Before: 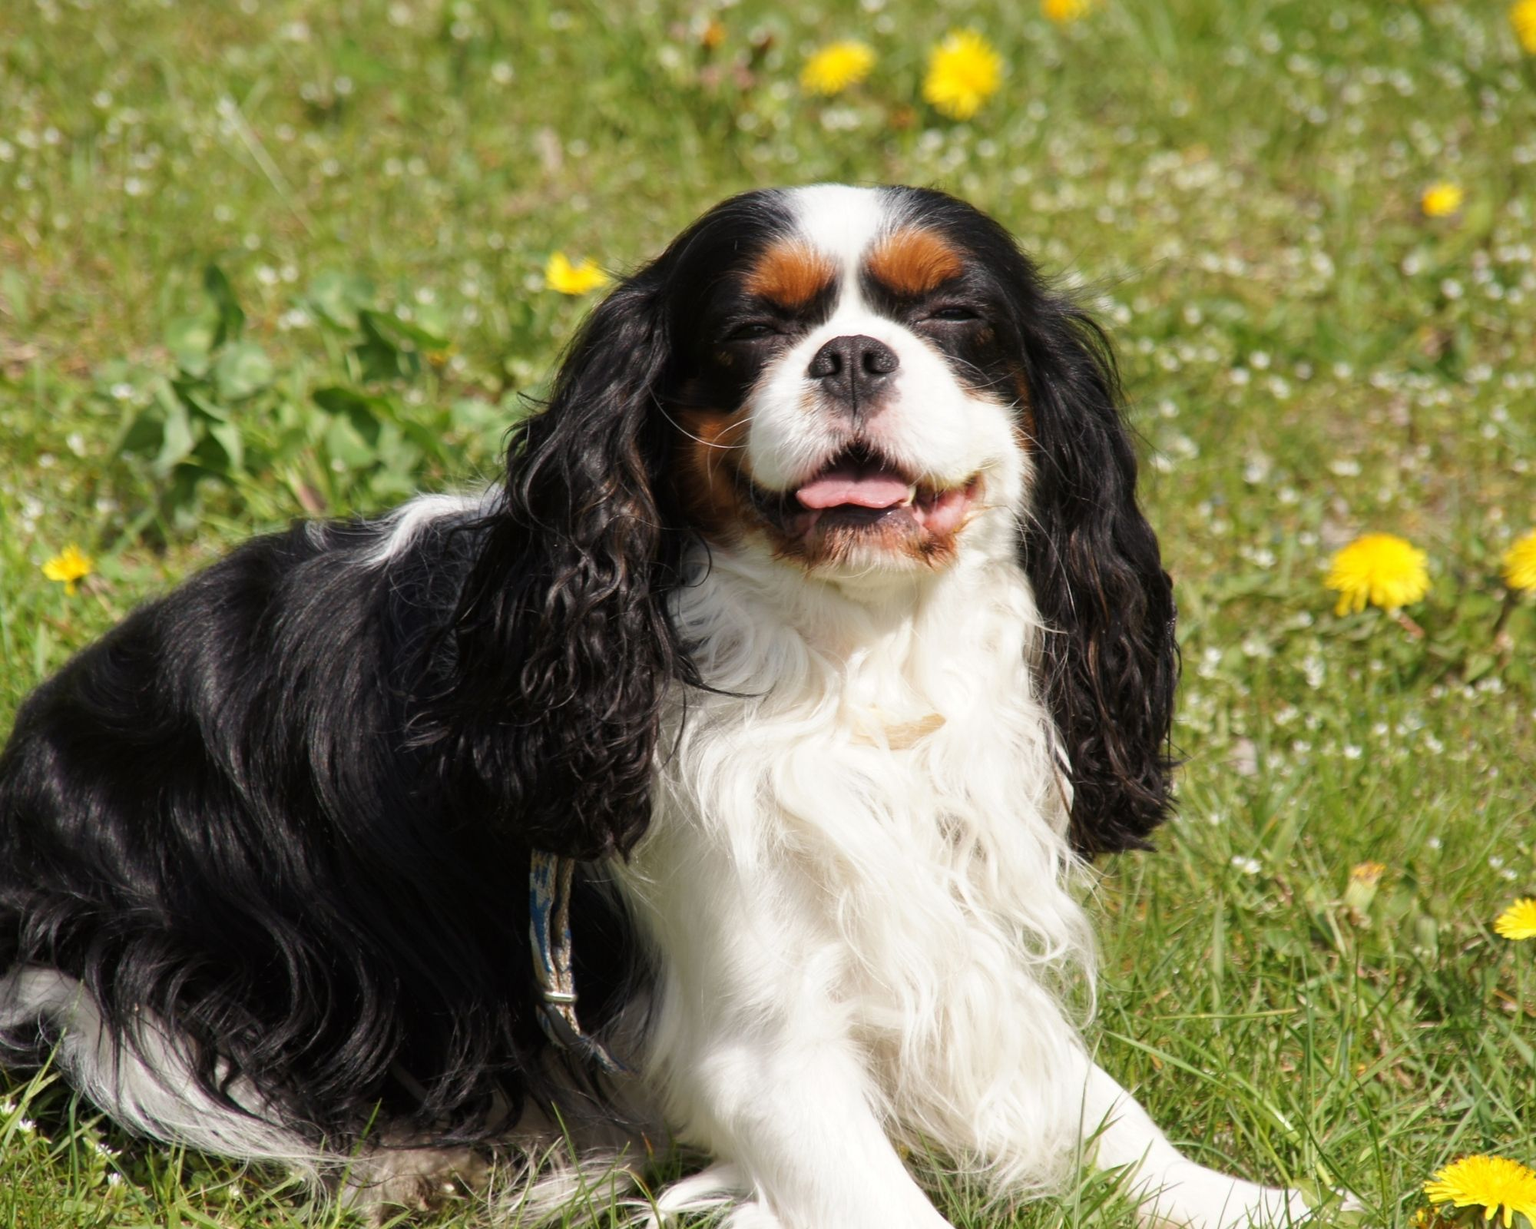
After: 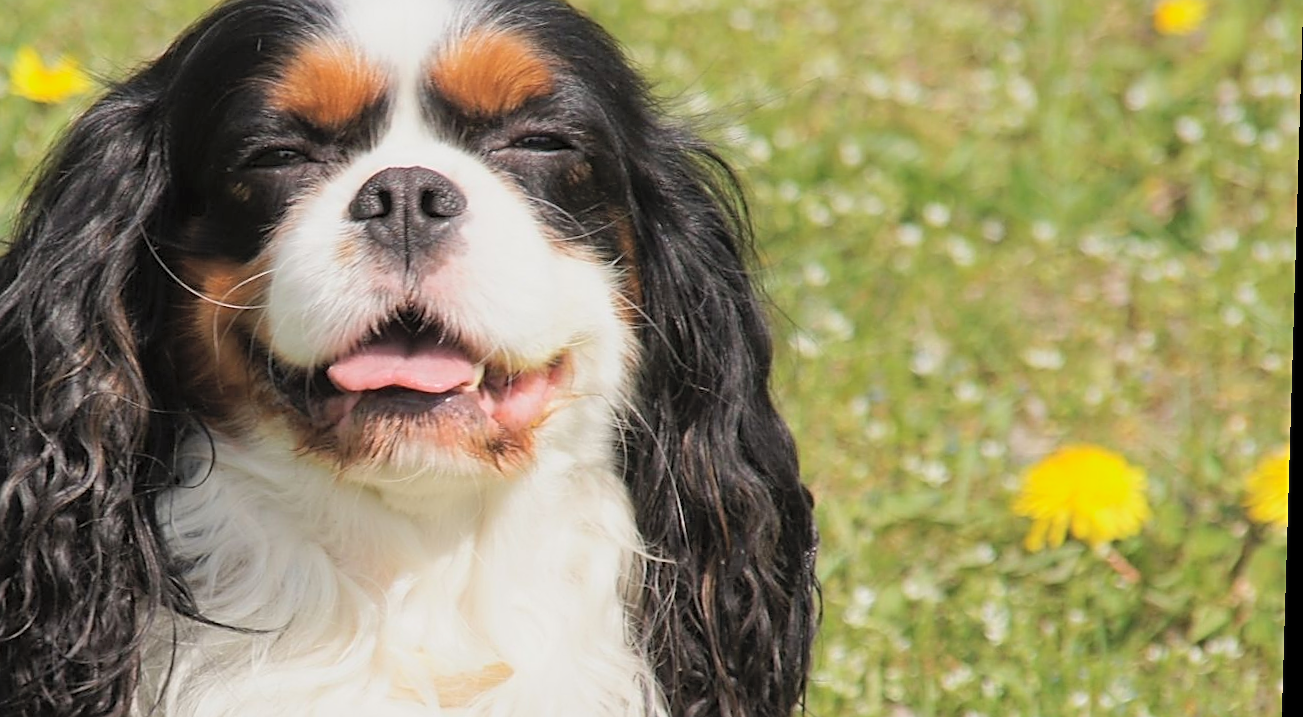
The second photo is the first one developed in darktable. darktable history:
global tonemap: drago (0.7, 100)
crop: left 36.005%, top 18.293%, right 0.31%, bottom 38.444%
rotate and perspective: rotation 1.72°, automatic cropping off
sharpen: amount 0.575
